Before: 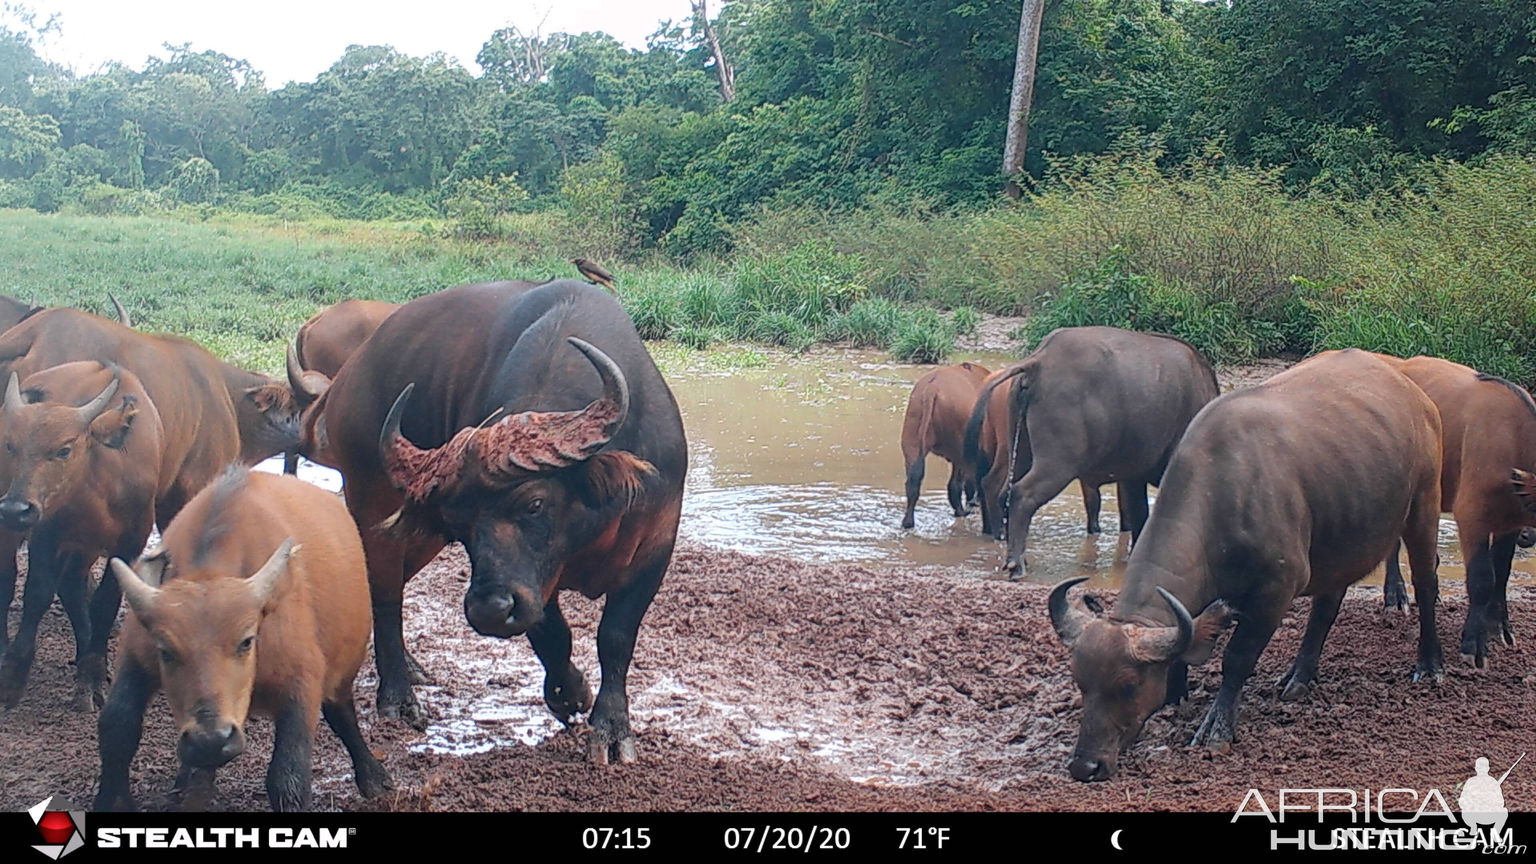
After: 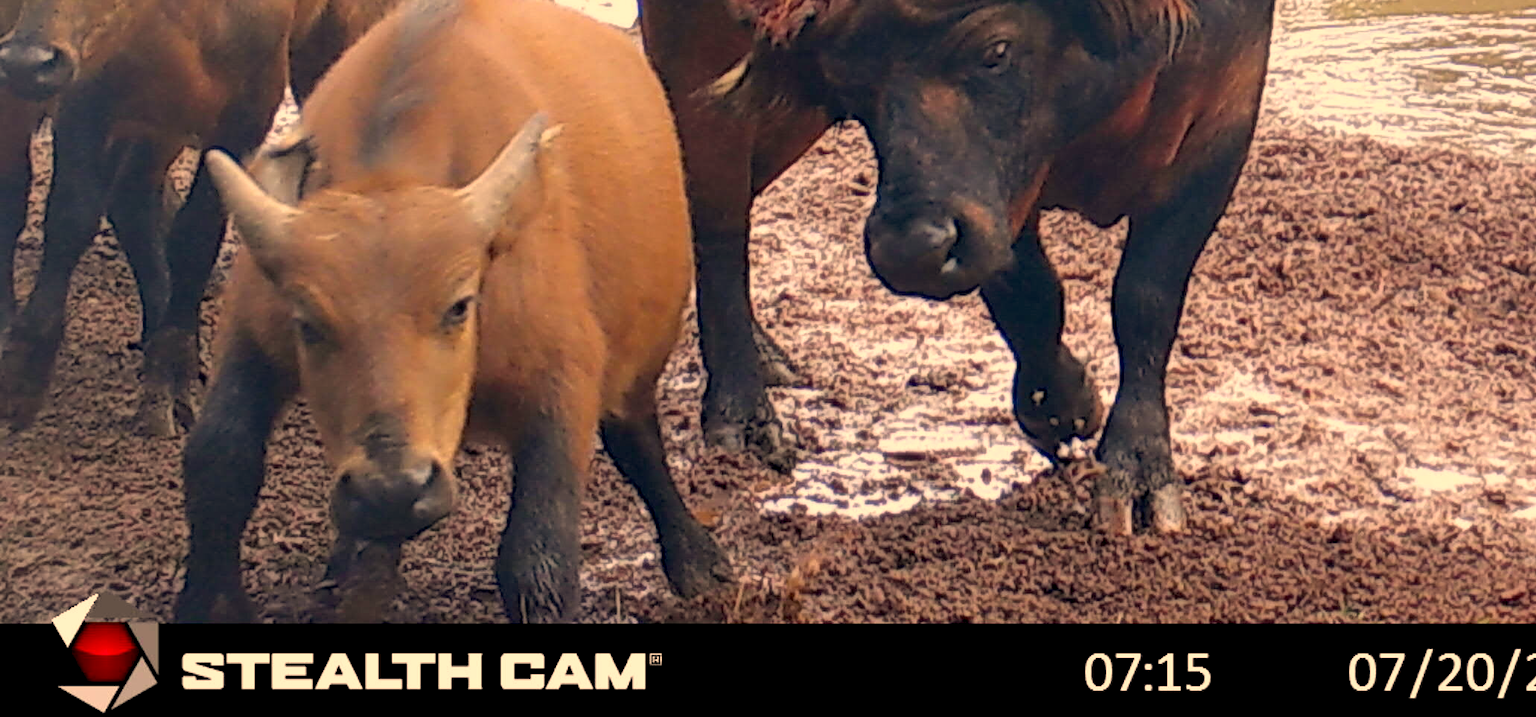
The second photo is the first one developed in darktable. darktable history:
crop and rotate: top 55.271%, right 46.274%, bottom 0.098%
exposure: black level correction 0.007, compensate exposure bias true, compensate highlight preservation false
color correction: highlights a* 14.94, highlights b* 31.12
